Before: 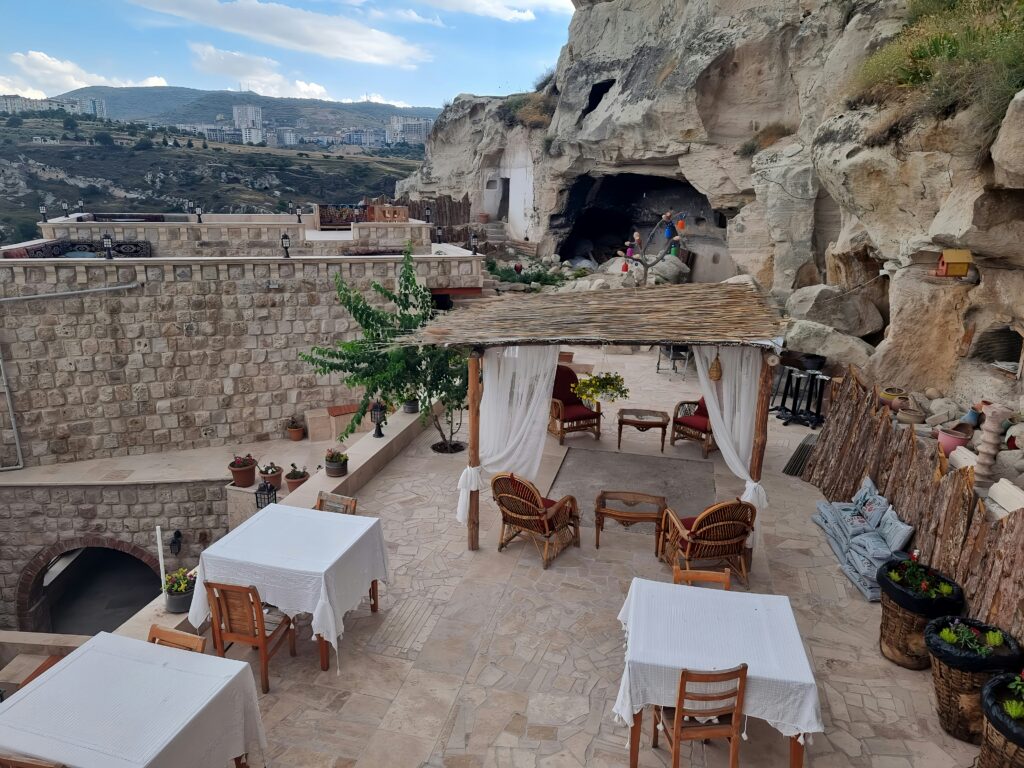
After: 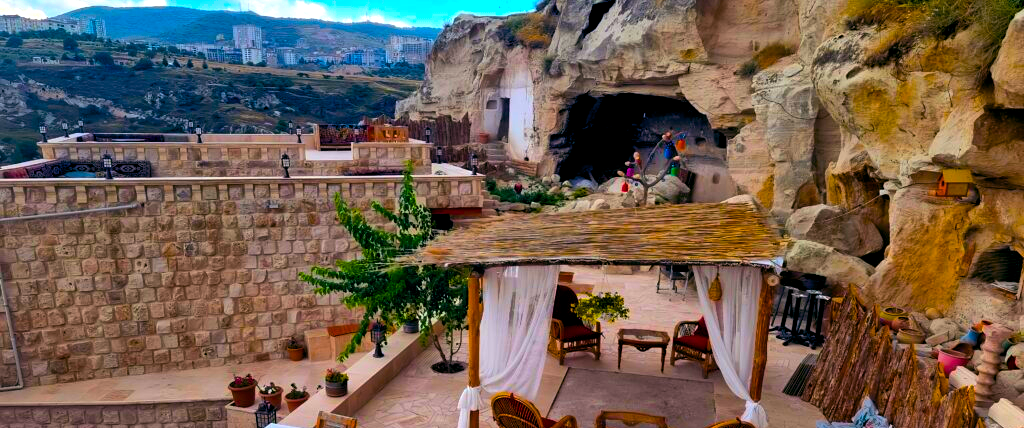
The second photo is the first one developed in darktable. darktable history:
exposure: black level correction 0.001, compensate highlight preservation false
color balance rgb: power › luminance -7.996%, power › chroma 1.361%, power › hue 330.38°, global offset › luminance -0.349%, global offset › chroma 0.108%, global offset › hue 165.29°, linear chroma grading › shadows 17.259%, linear chroma grading › highlights 61.211%, linear chroma grading › global chroma 49.714%, perceptual saturation grading › global saturation 30.12%, perceptual brilliance grading › highlights 11.455%, global vibrance 39.279%
shadows and highlights: shadows 30.8, highlights 0.107, soften with gaussian
crop and rotate: top 10.467%, bottom 33.723%
